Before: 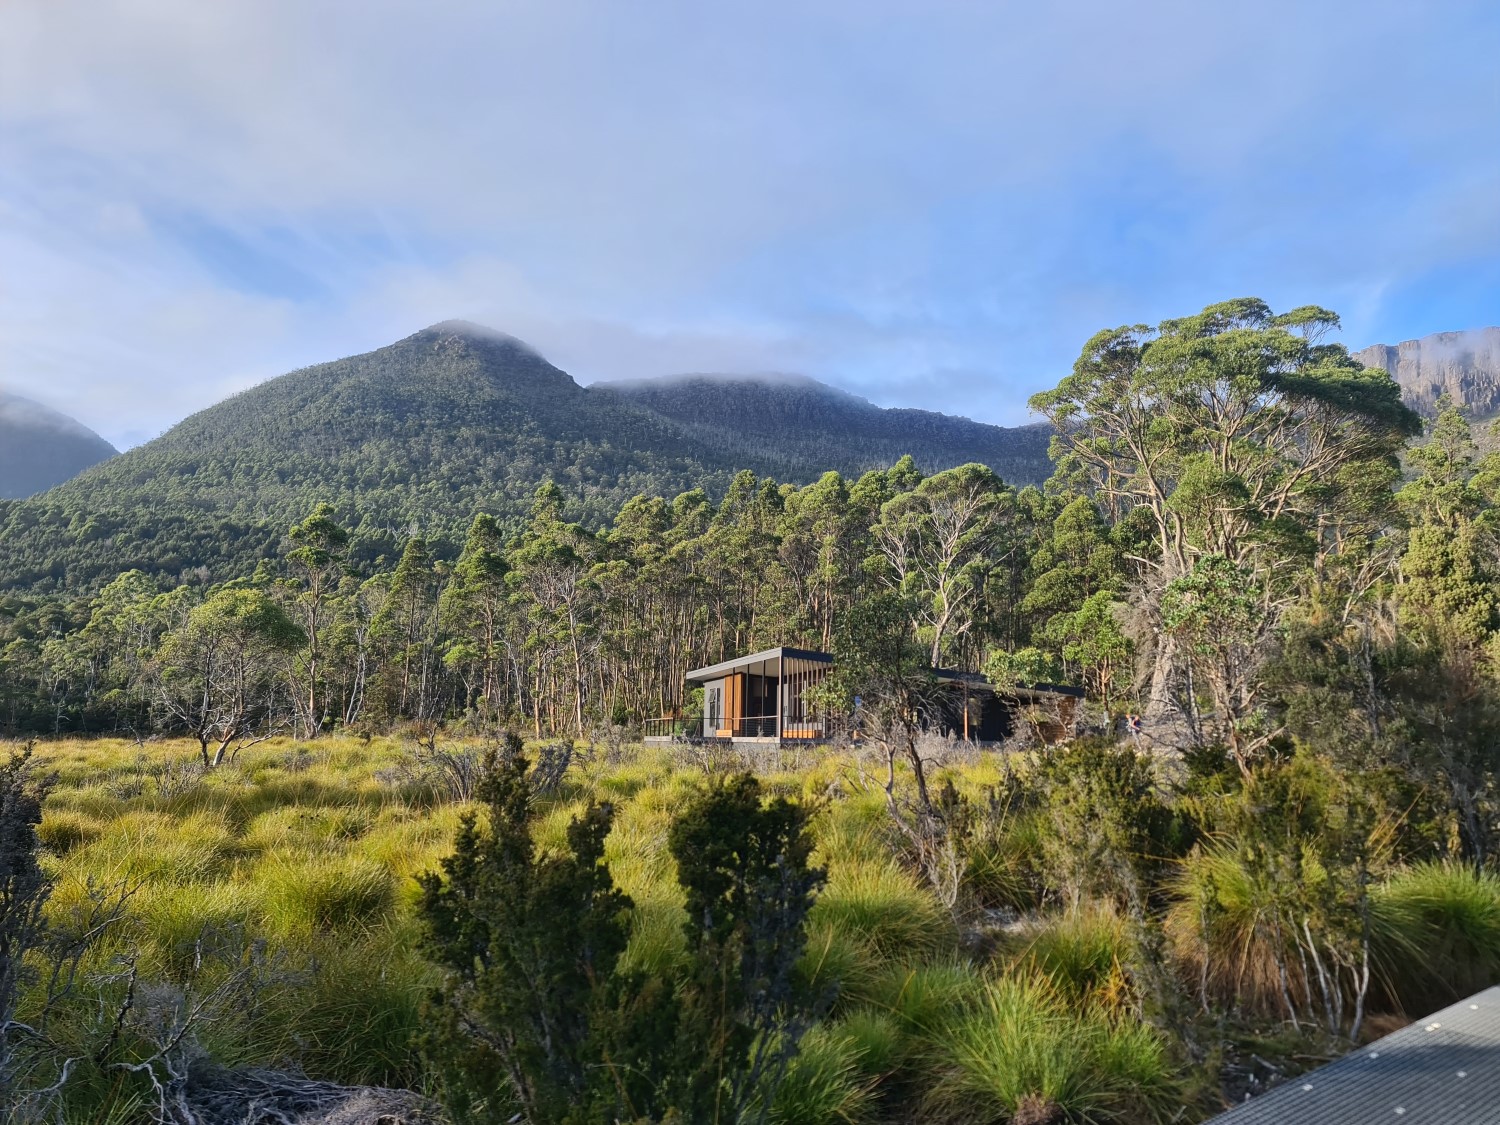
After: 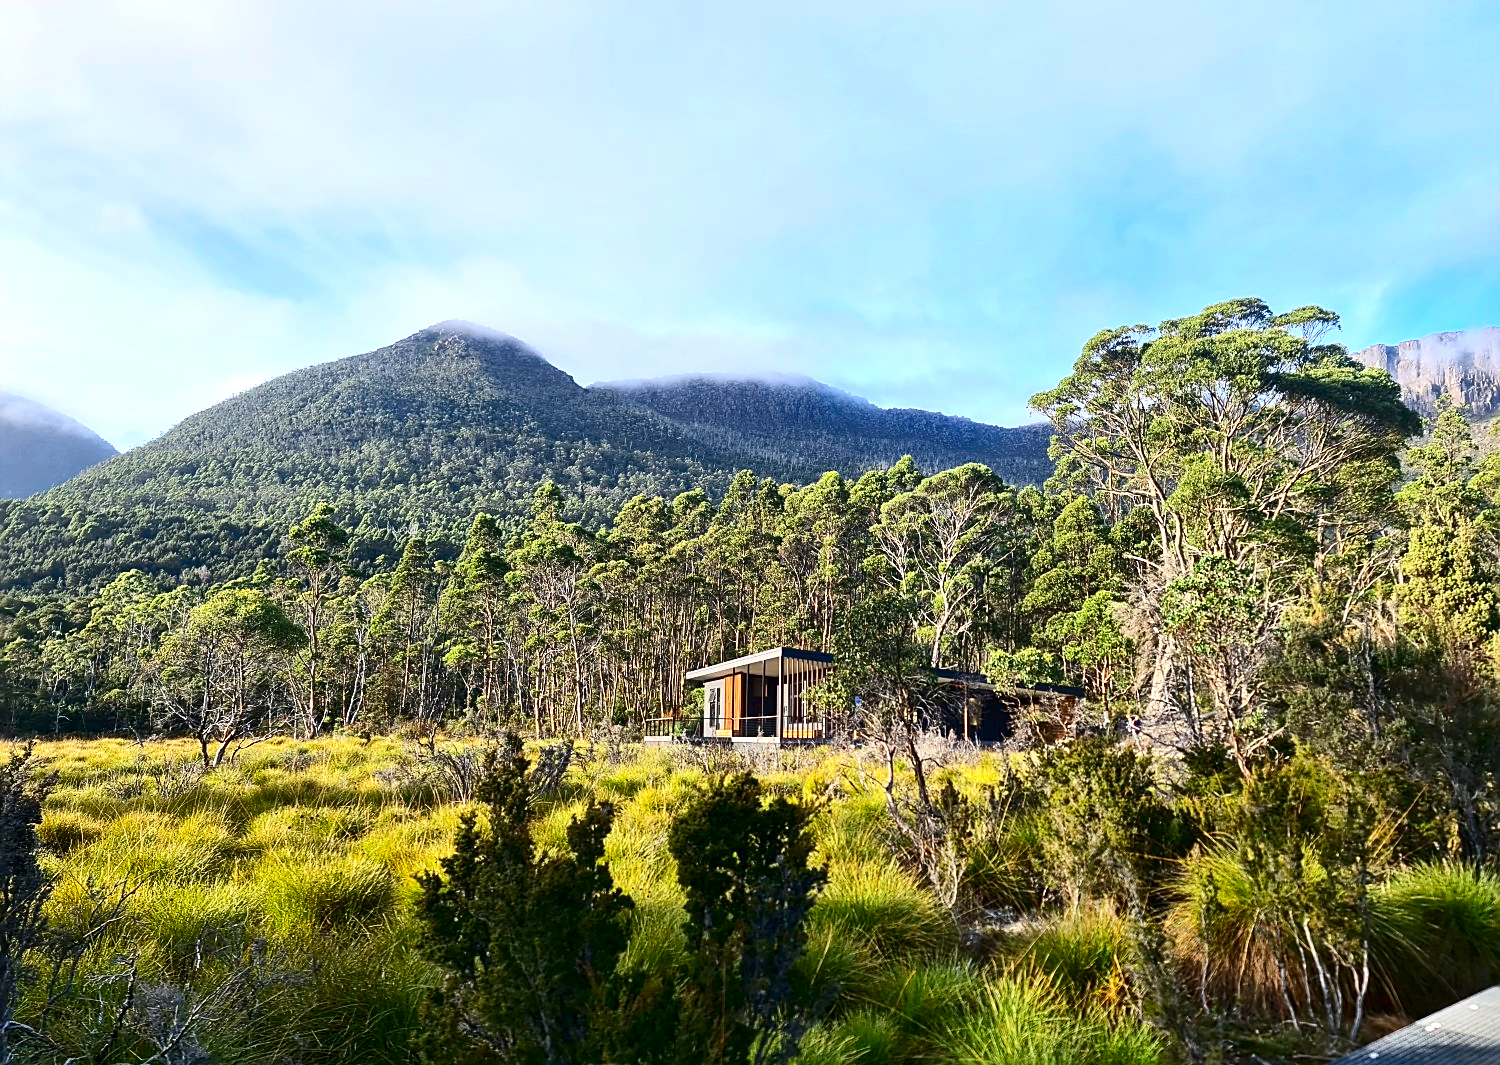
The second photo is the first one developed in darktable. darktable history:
sharpen: on, module defaults
crop and rotate: top 0.005%, bottom 5.254%
exposure: black level correction 0.002, exposure 0.676 EV, compensate highlight preservation false
contrast brightness saturation: contrast 0.189, brightness -0.114, saturation 0.207
